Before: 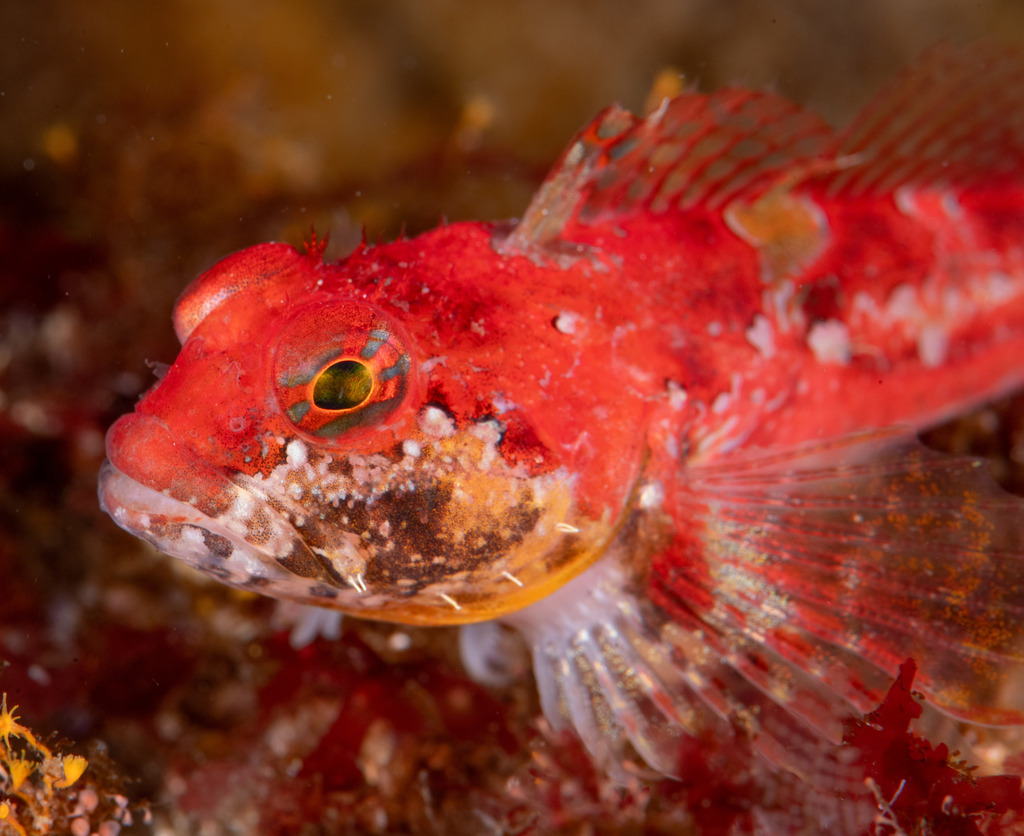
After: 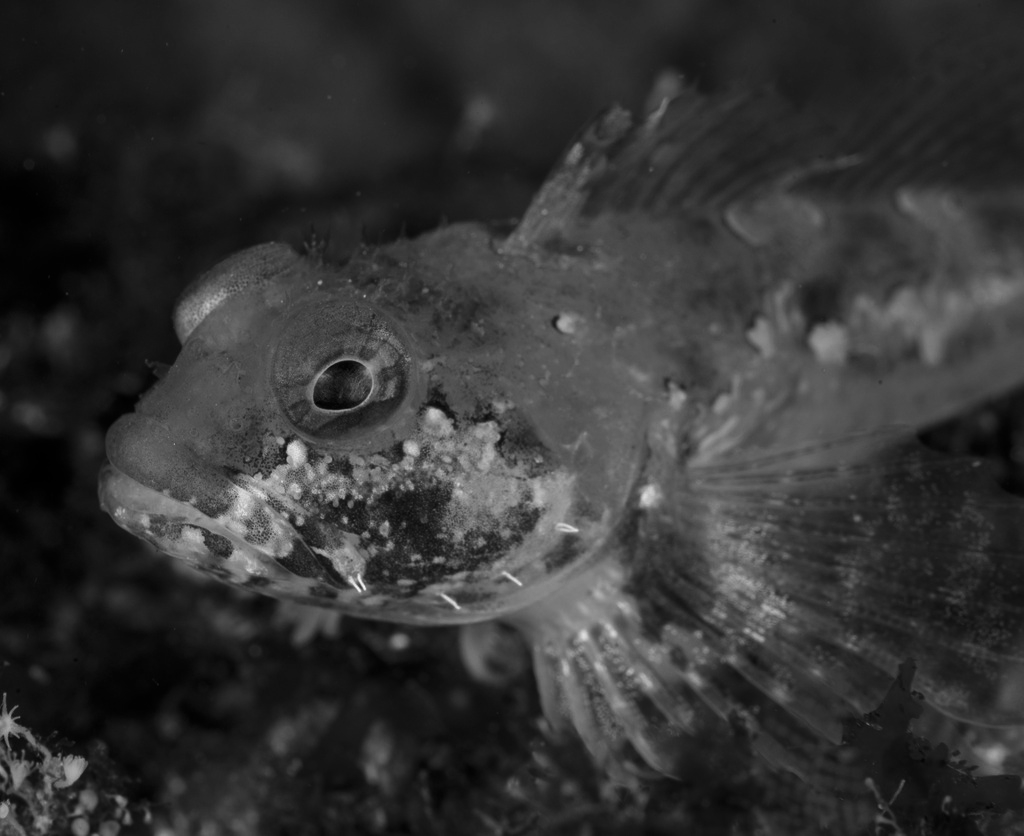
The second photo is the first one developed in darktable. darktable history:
contrast brightness saturation: brightness -0.25, saturation 0.2
monochrome: a -35.87, b 49.73, size 1.7
